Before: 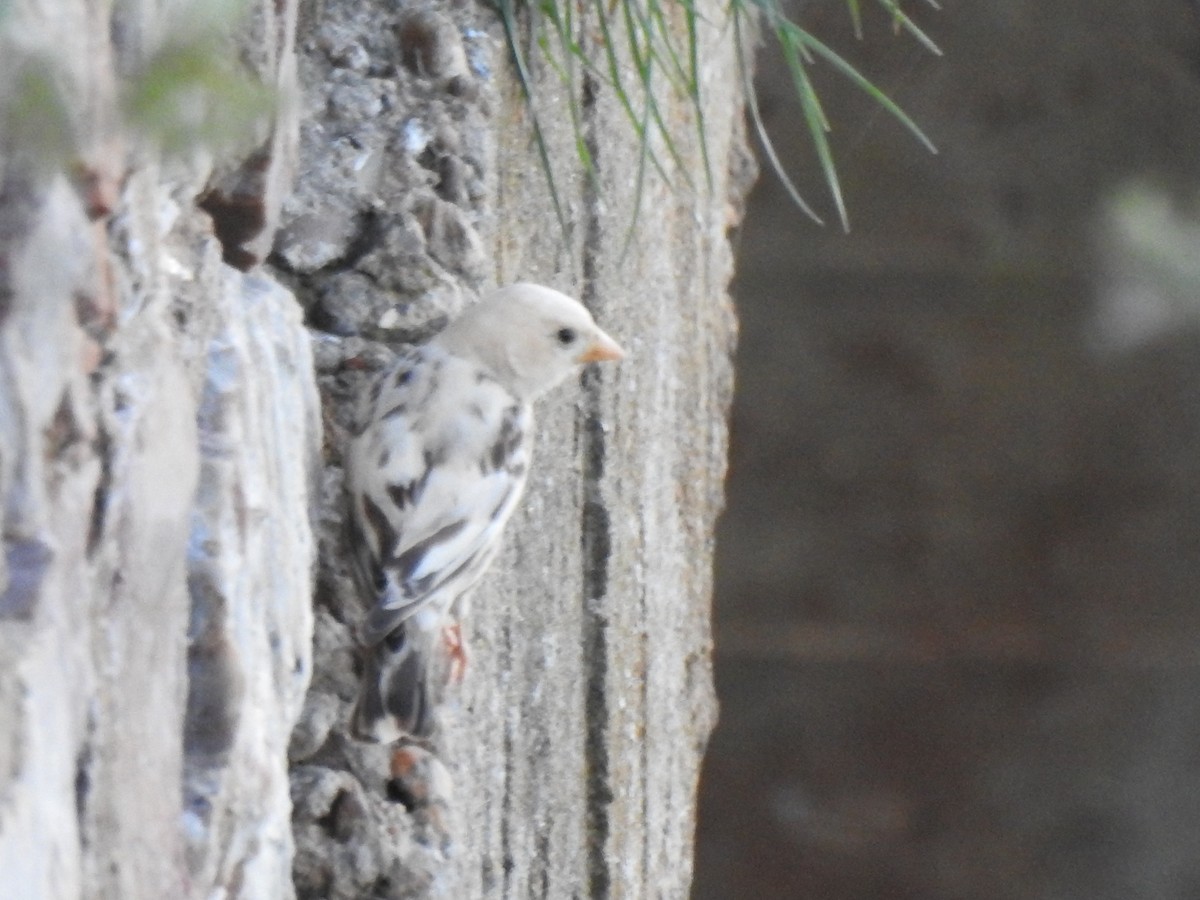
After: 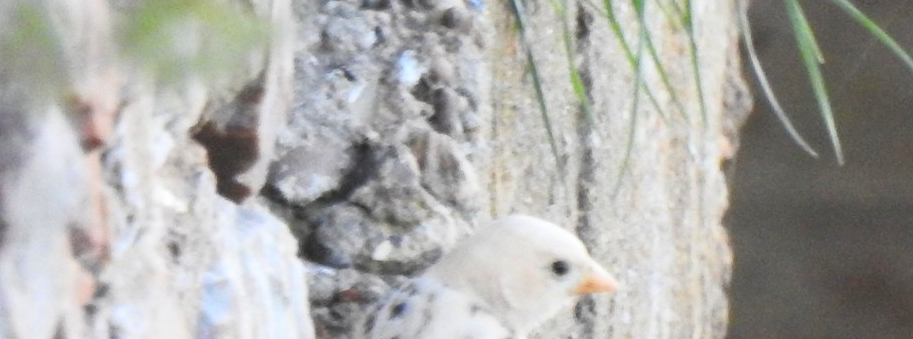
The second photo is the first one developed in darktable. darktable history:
contrast brightness saturation: contrast 0.196, brightness 0.168, saturation 0.222
crop: left 0.522%, top 7.64%, right 23.337%, bottom 54.67%
